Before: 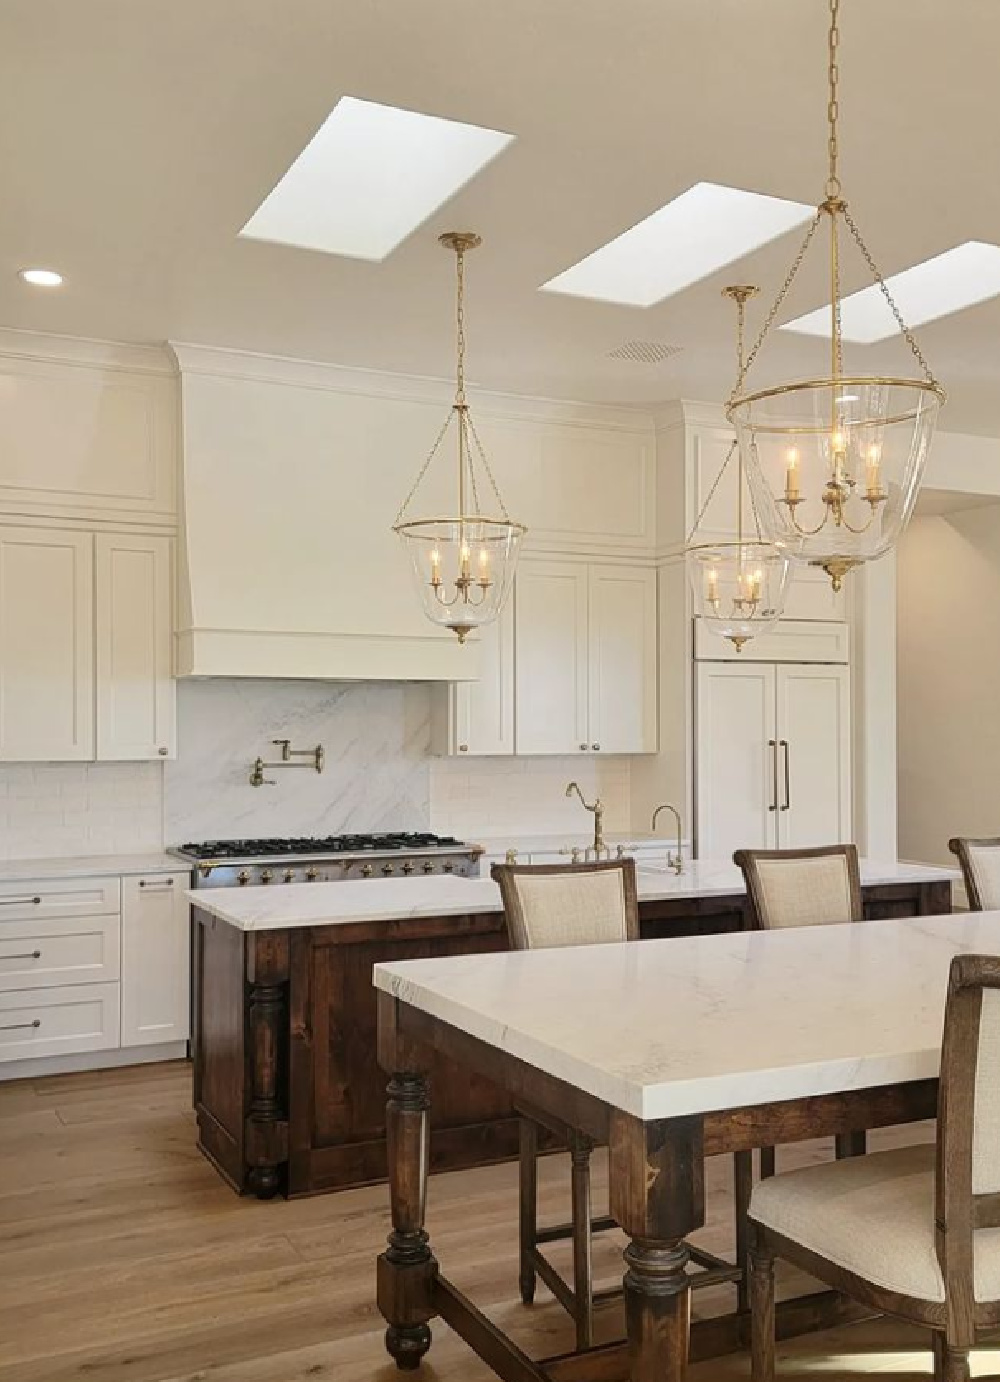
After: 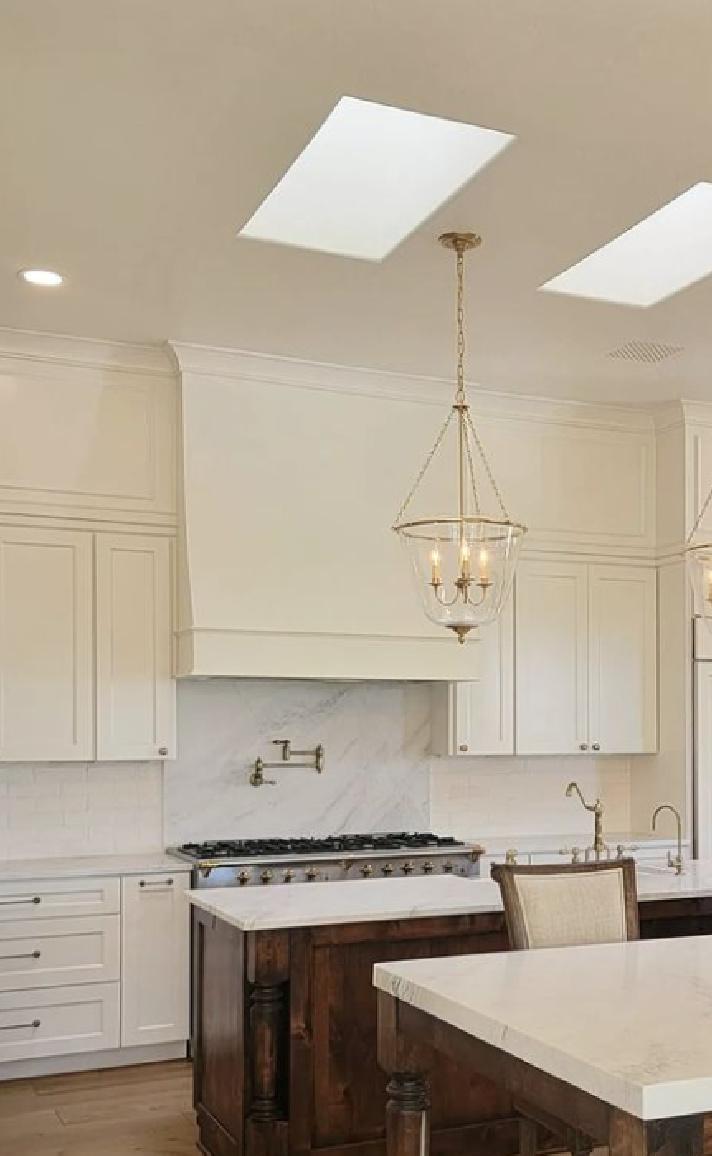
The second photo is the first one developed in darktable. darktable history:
crop: right 28.721%, bottom 16.282%
